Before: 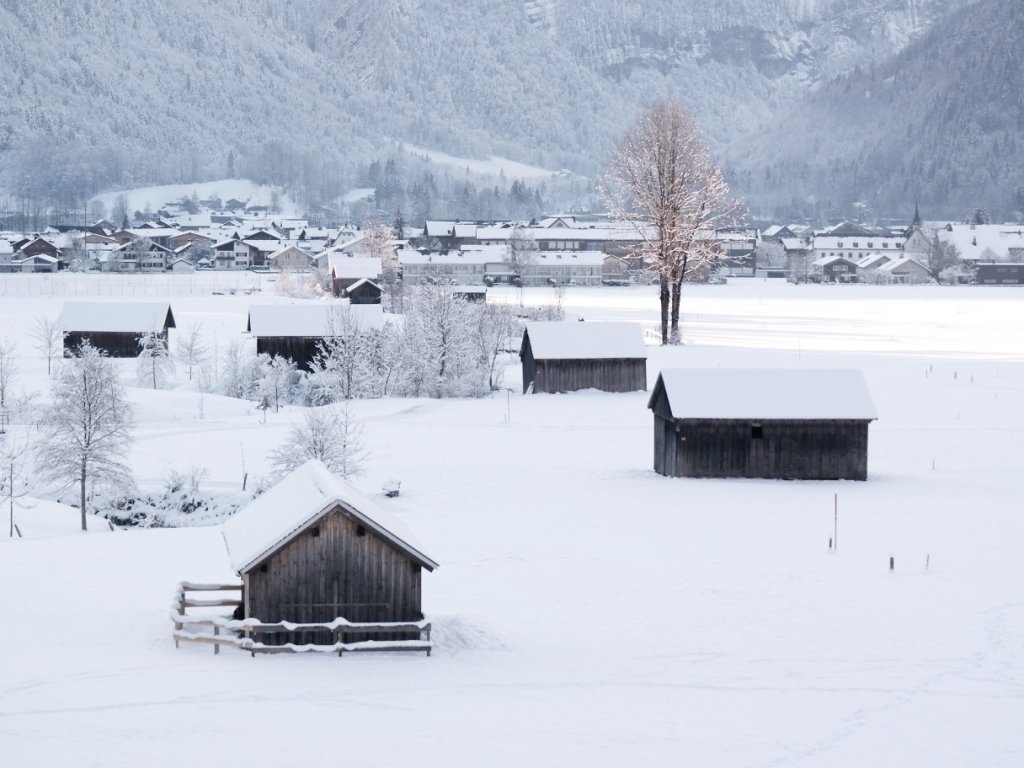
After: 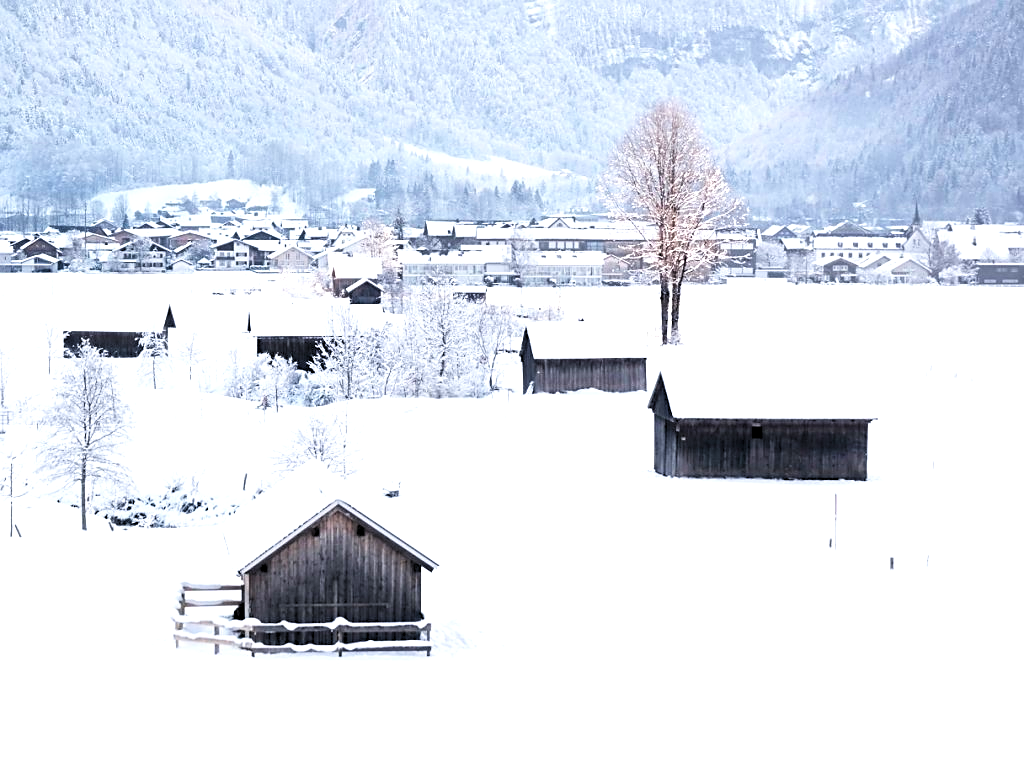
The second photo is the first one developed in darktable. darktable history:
sharpen: on, module defaults
levels: levels [0.062, 0.494, 0.925]
color balance rgb: perceptual saturation grading › global saturation 29.491%
base curve: curves: ch0 [(0, 0) (0.579, 0.807) (1, 1)], preserve colors none
